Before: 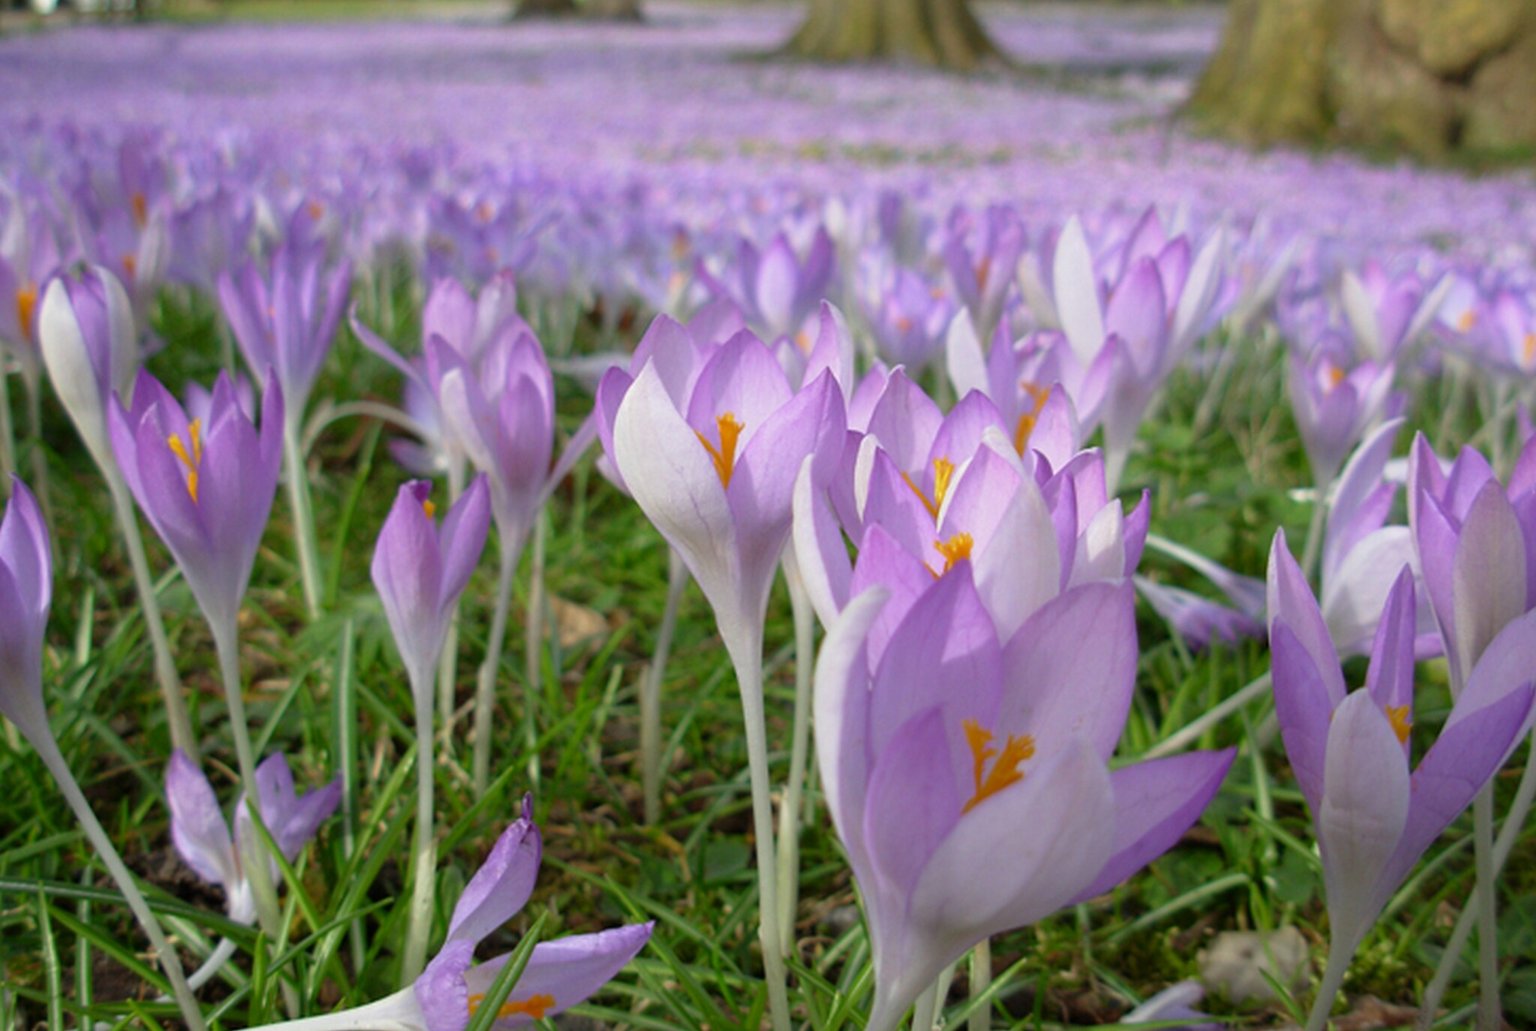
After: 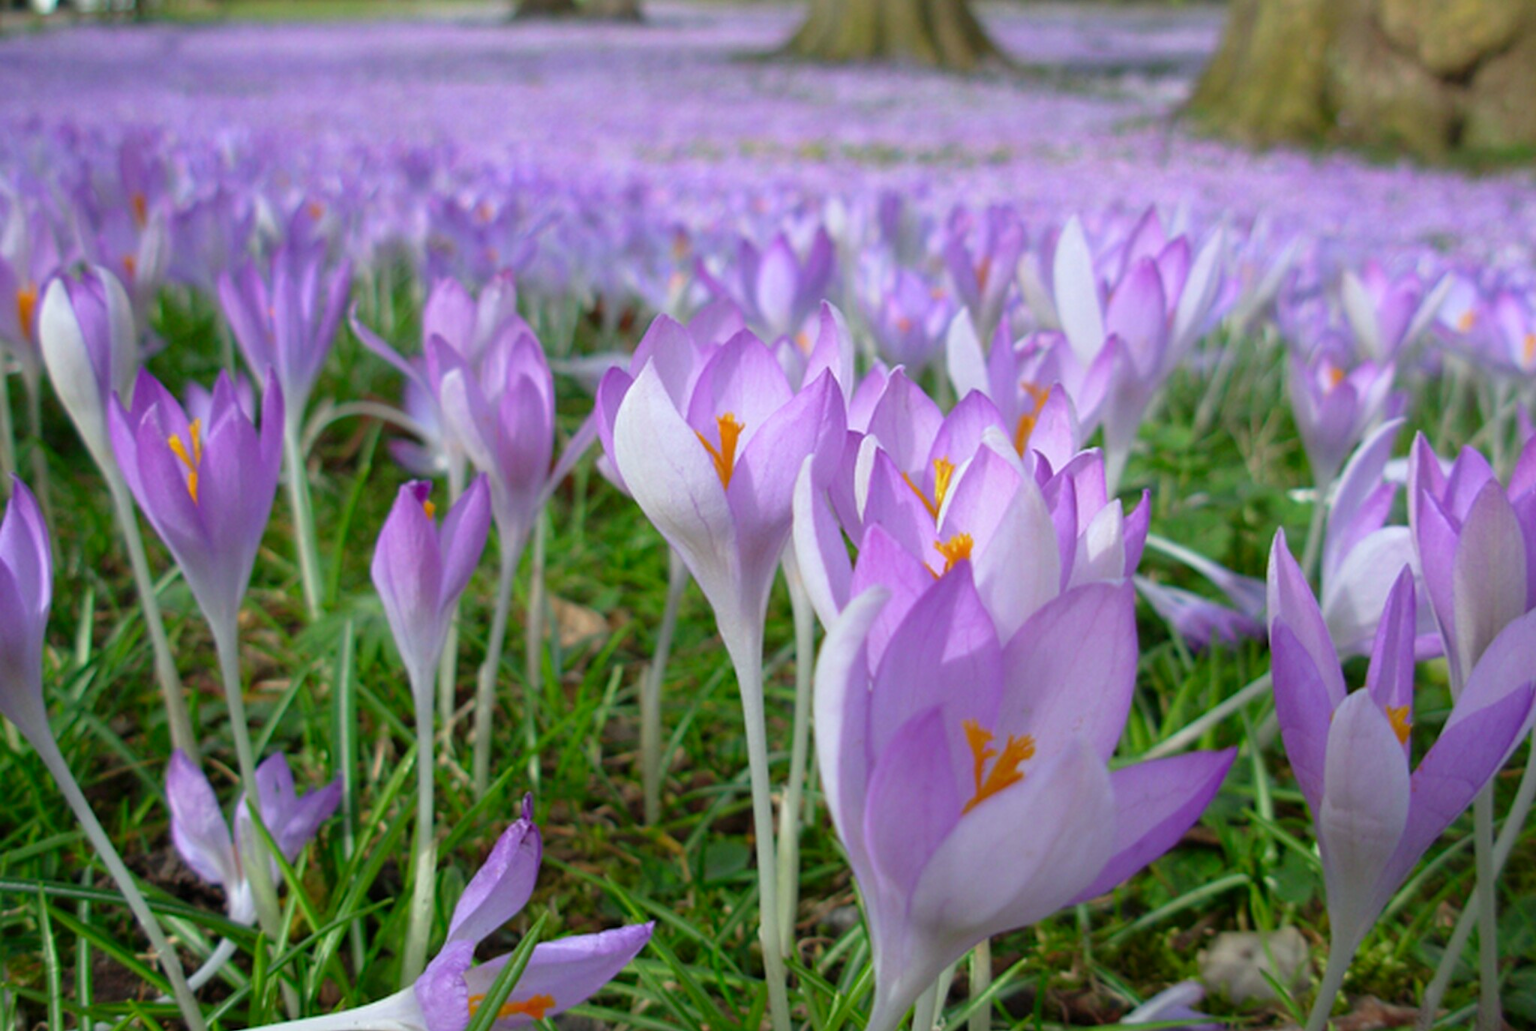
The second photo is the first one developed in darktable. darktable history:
color calibration: output R [0.946, 0.065, -0.013, 0], output G [-0.246, 1.264, -0.017, 0], output B [0.046, -0.098, 1.05, 0], illuminant as shot in camera, x 0.358, y 0.373, temperature 4628.91 K
